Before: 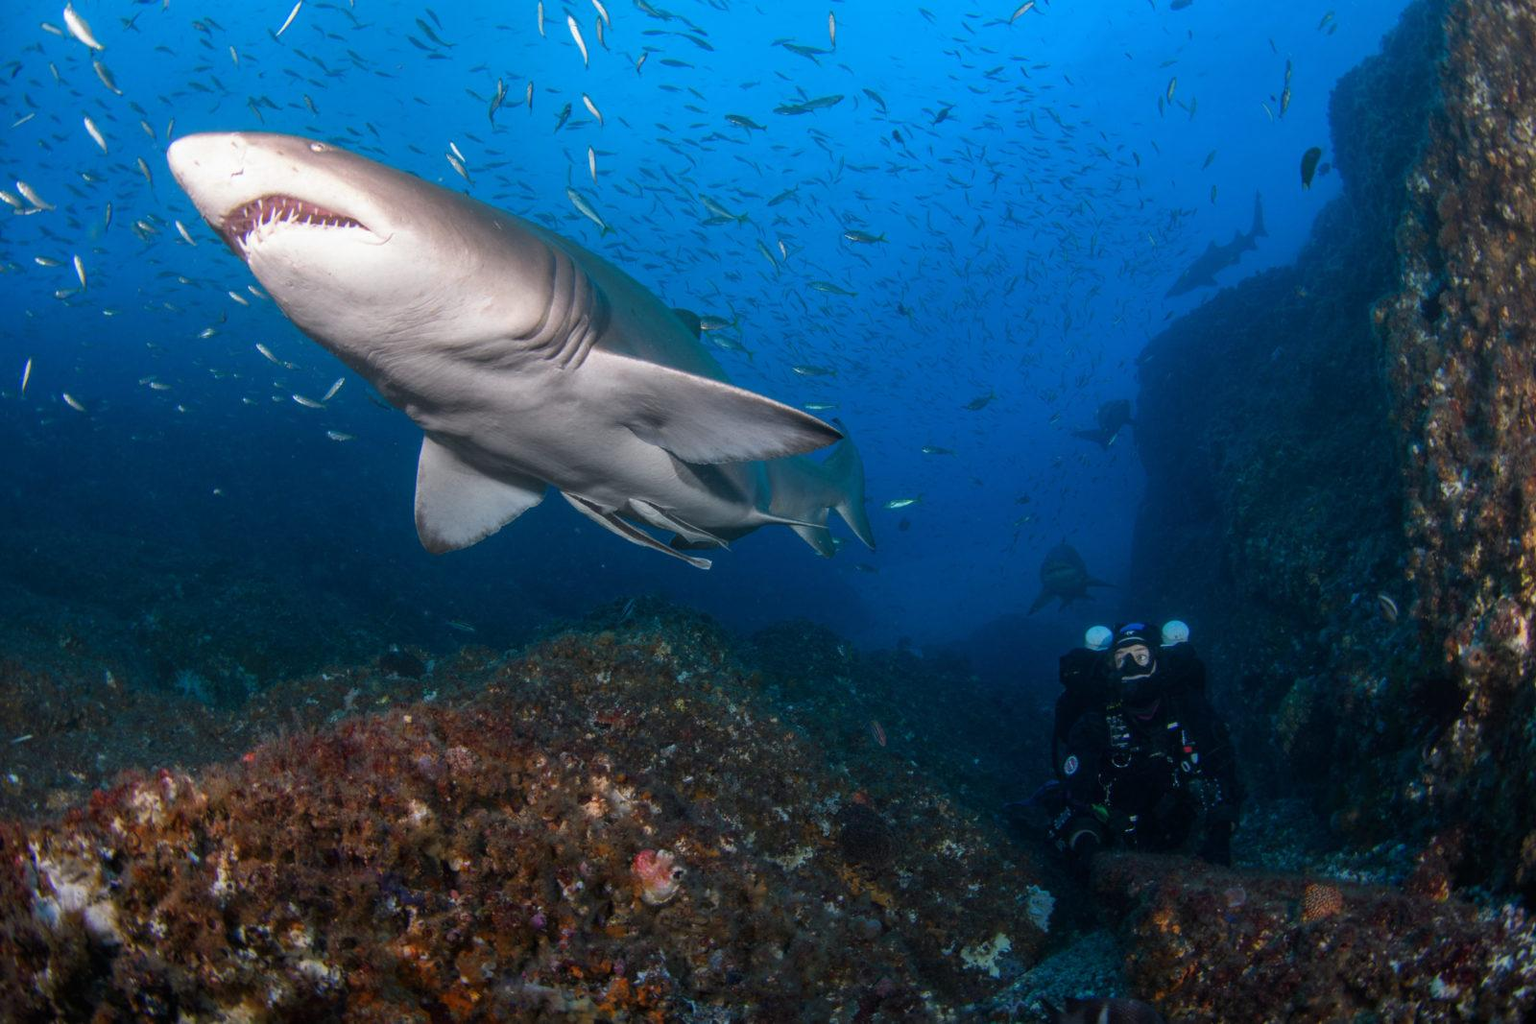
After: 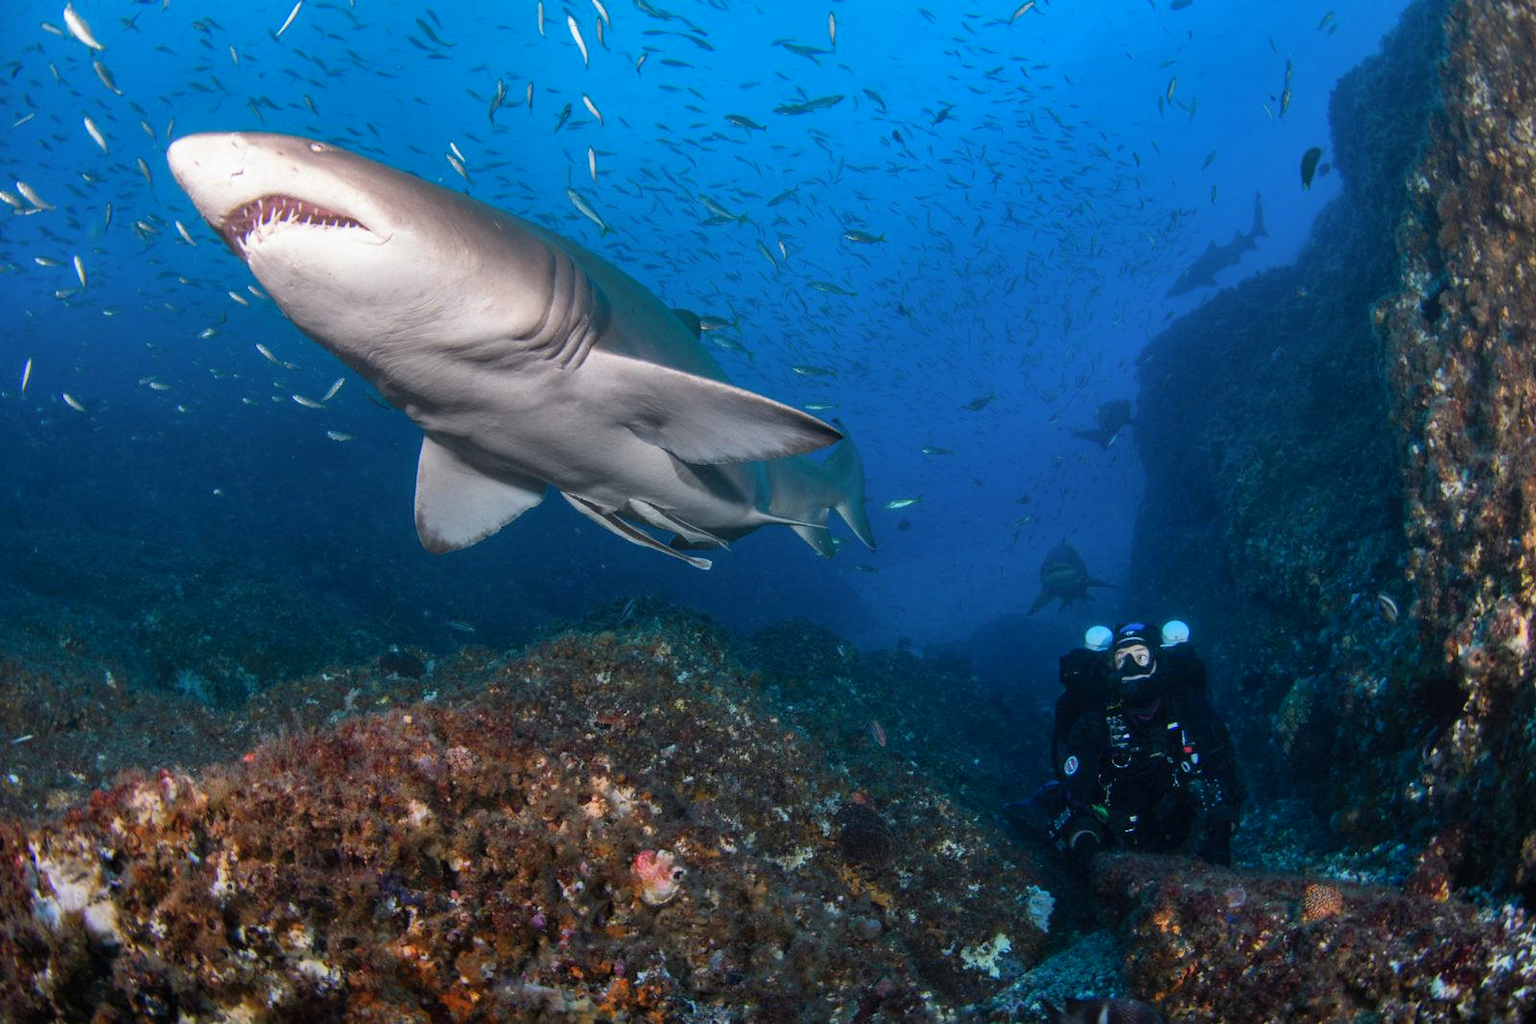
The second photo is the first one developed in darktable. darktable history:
shadows and highlights: radius 108.63, shadows 45.44, highlights -66.52, low approximation 0.01, soften with gaussian
